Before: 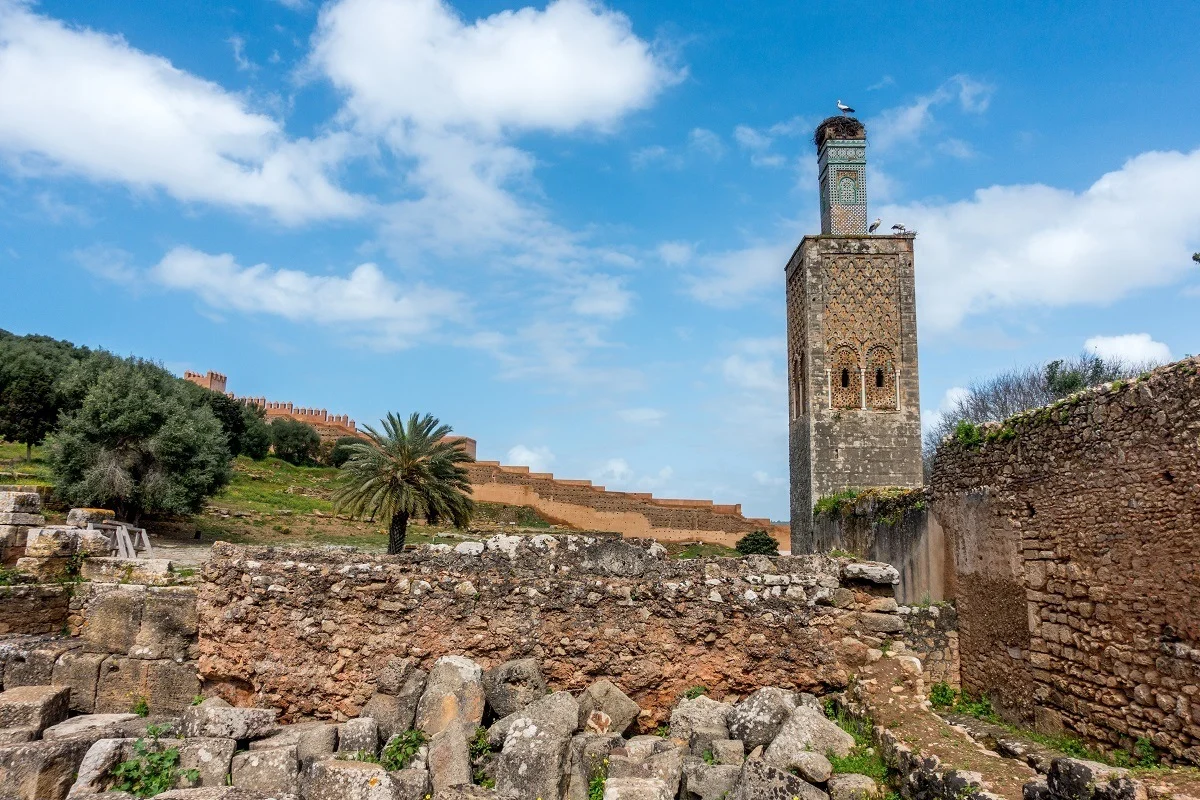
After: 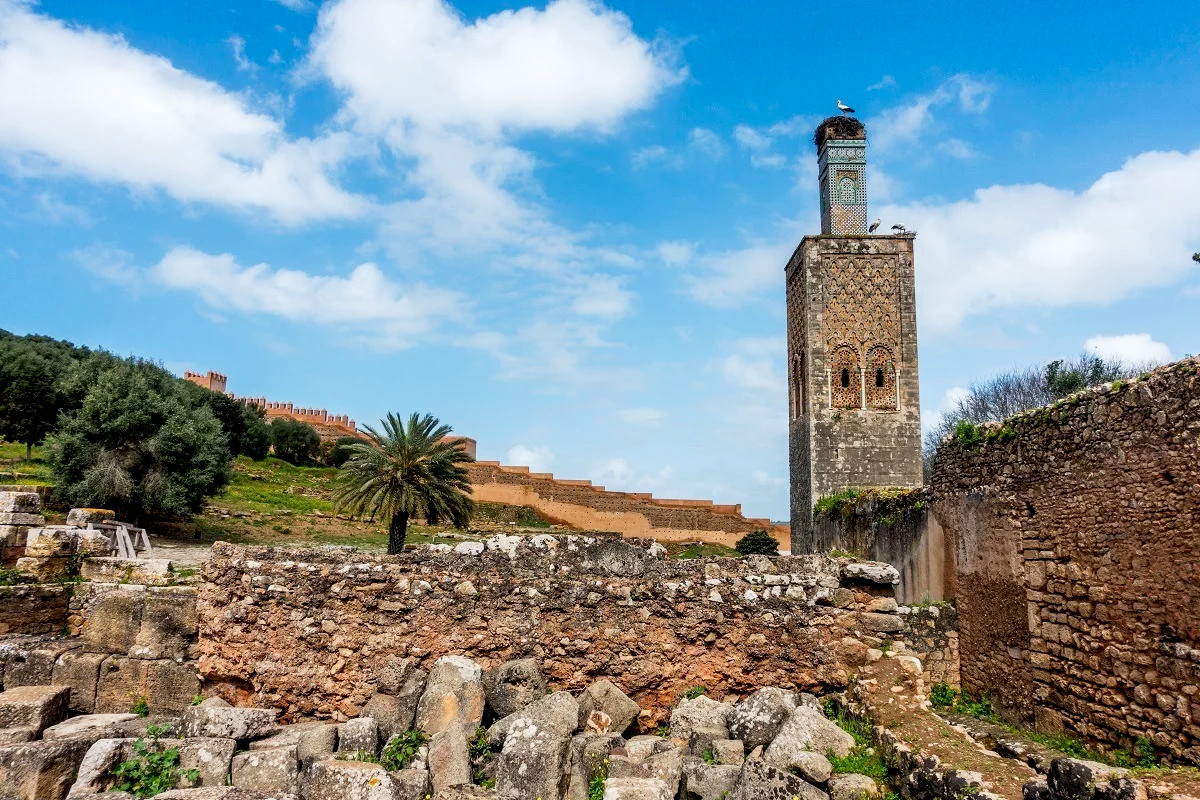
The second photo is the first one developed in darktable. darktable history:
tone curve: curves: ch0 [(0, 0) (0.118, 0.034) (0.182, 0.124) (0.265, 0.214) (0.504, 0.508) (0.783, 0.825) (1, 1)], preserve colors none
